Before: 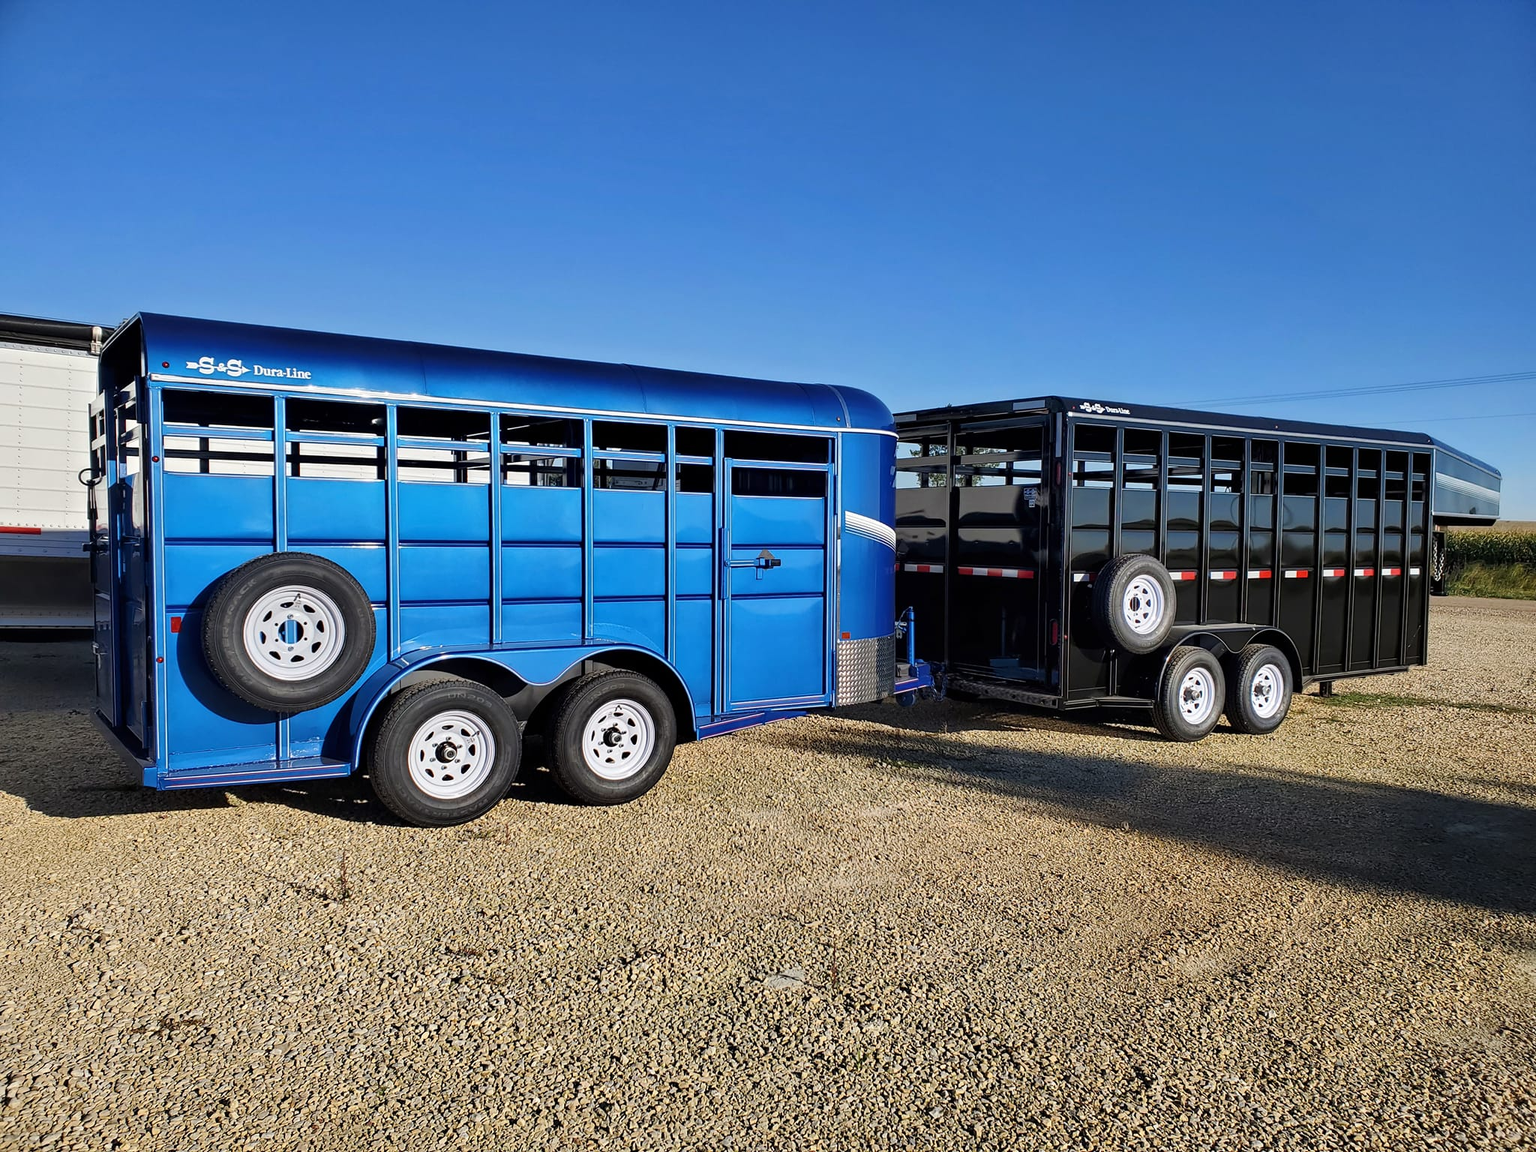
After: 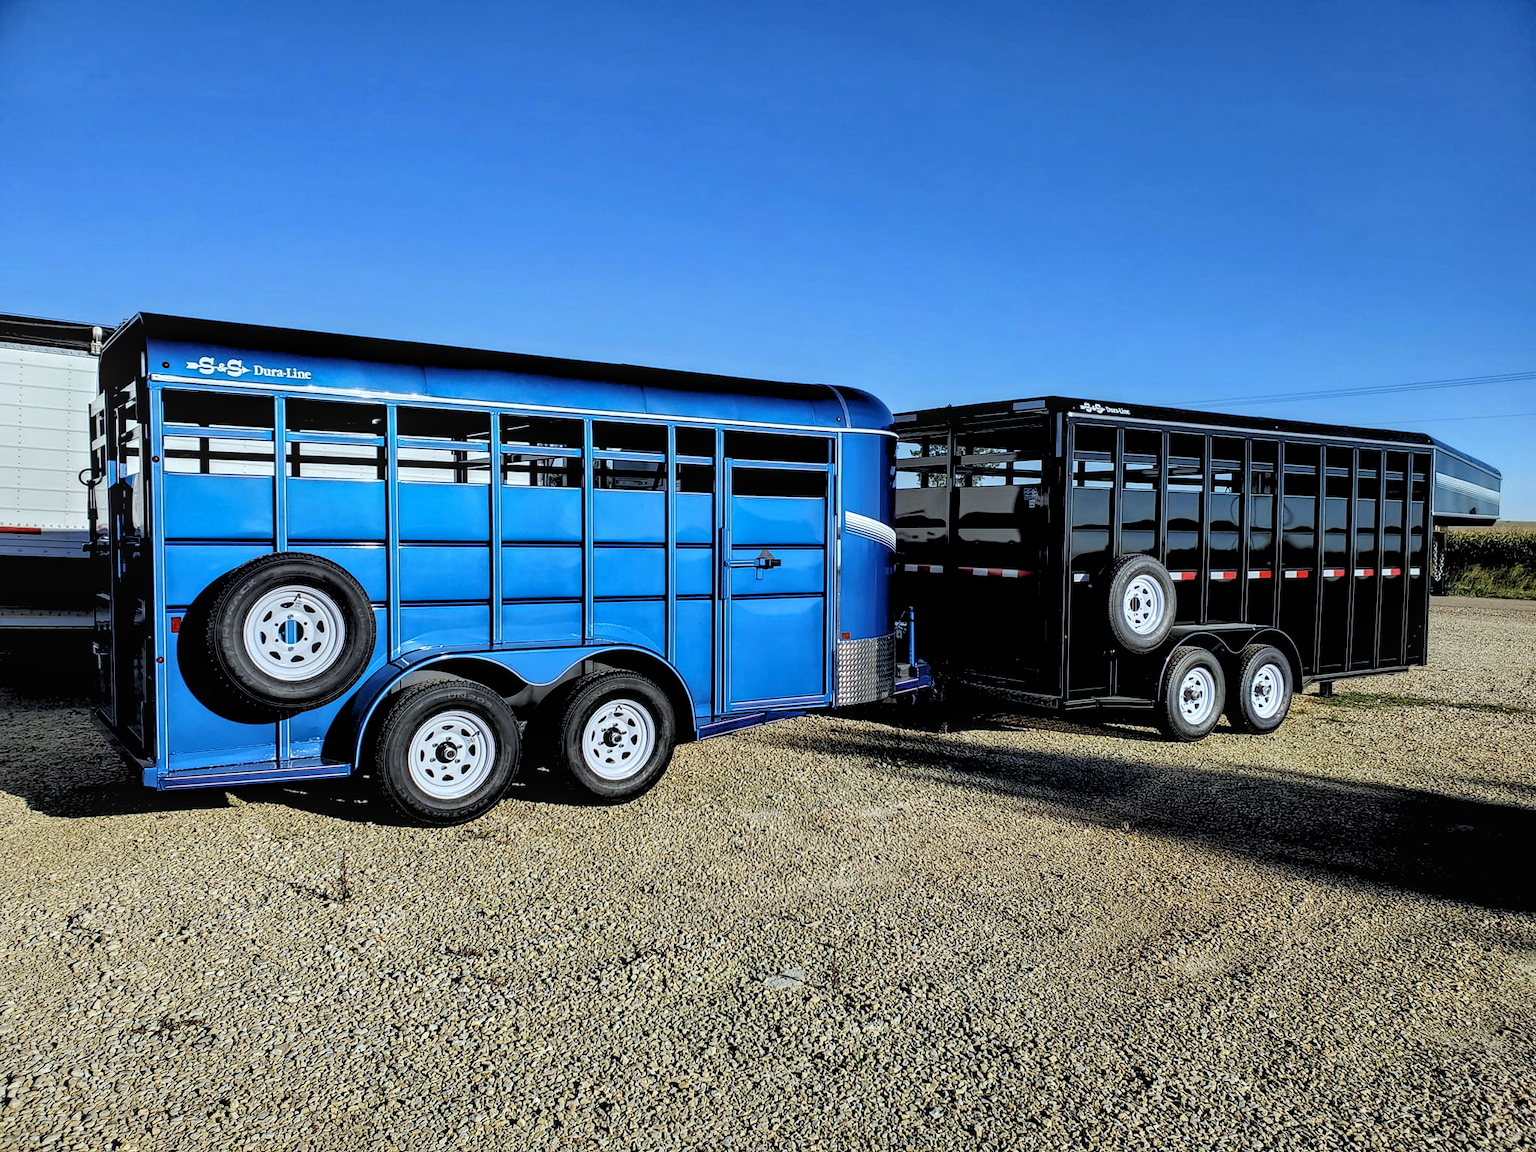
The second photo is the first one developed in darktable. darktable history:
tone equalizer: on, module defaults
rgb levels: levels [[0.029, 0.461, 0.922], [0, 0.5, 1], [0, 0.5, 1]]
local contrast: on, module defaults
white balance: red 0.925, blue 1.046
